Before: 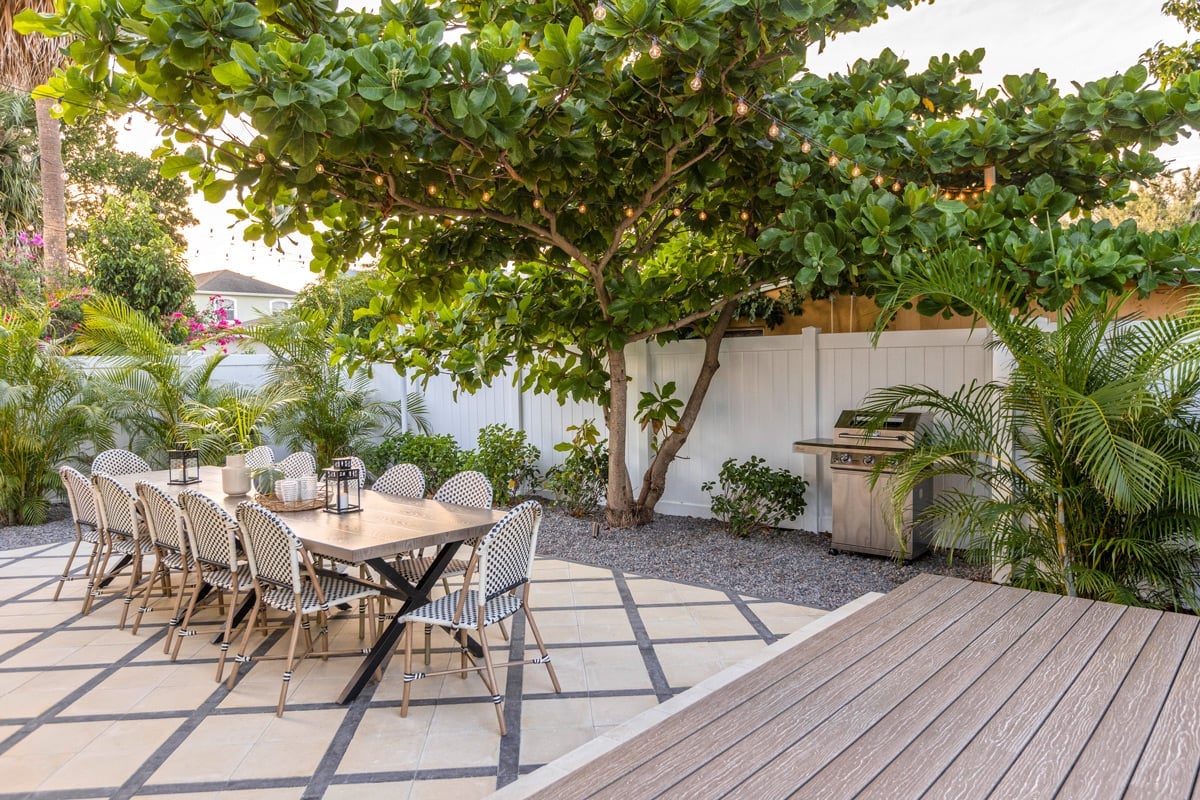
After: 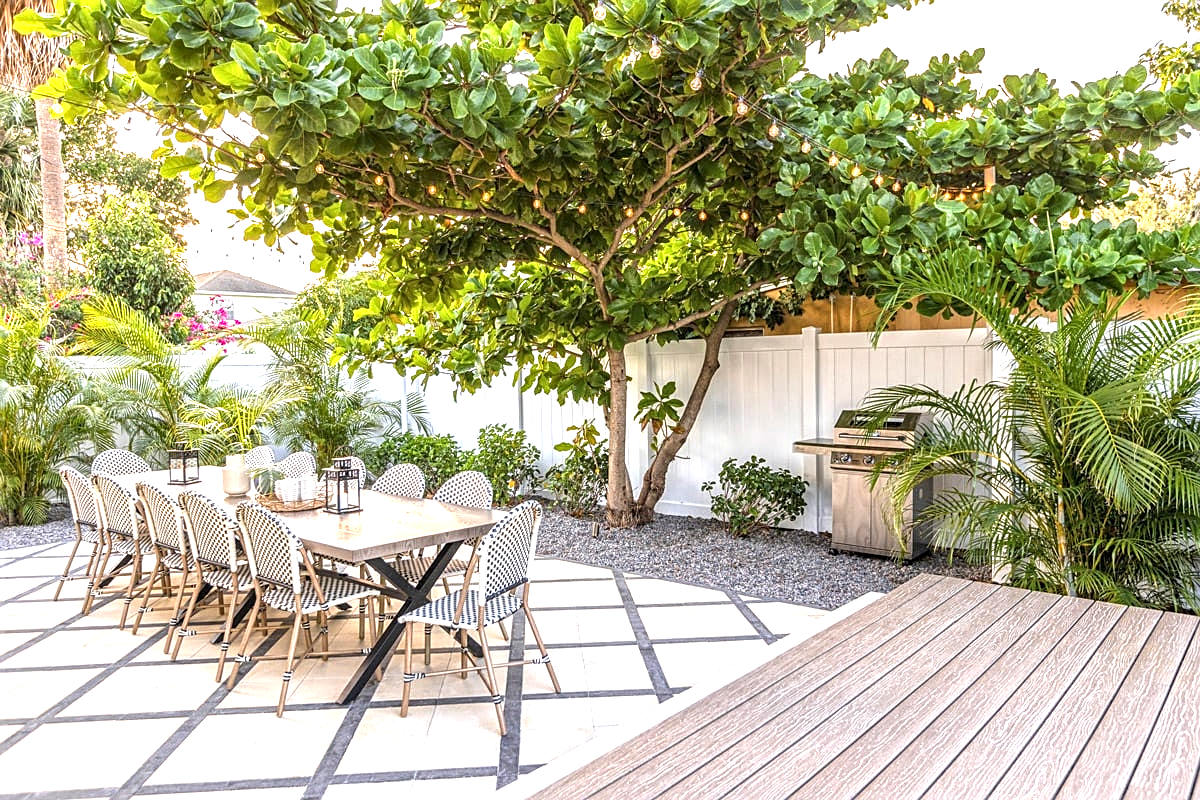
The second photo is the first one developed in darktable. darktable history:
exposure: exposure 1 EV, compensate highlight preservation false
local contrast: on, module defaults
sharpen: on, module defaults
